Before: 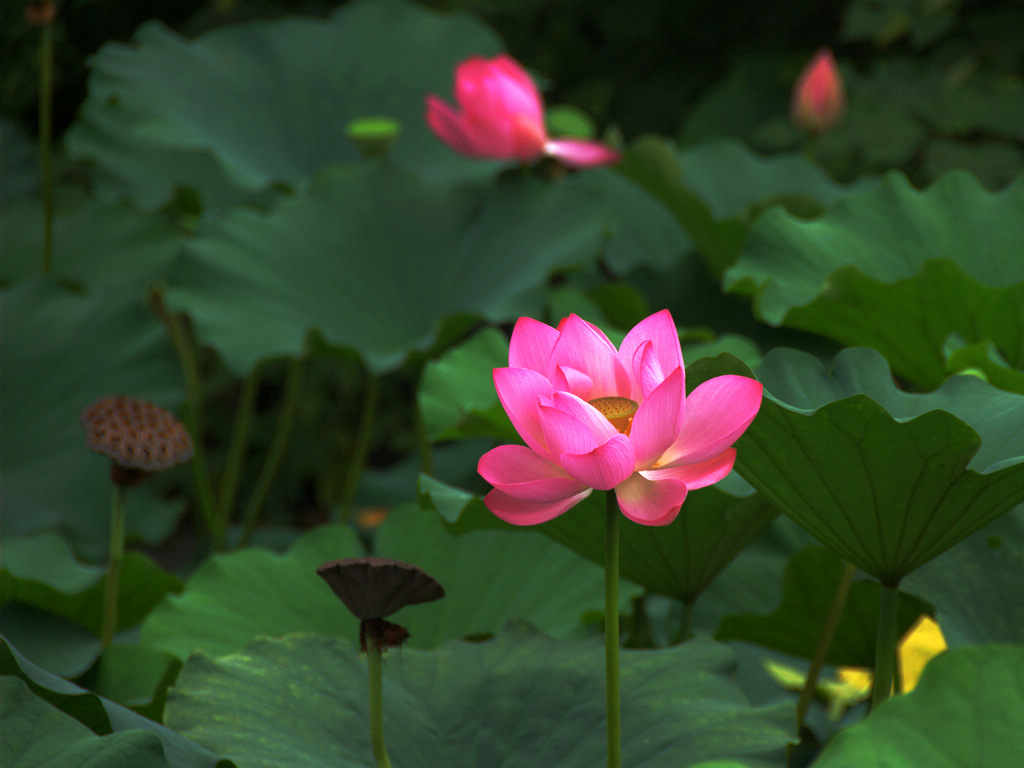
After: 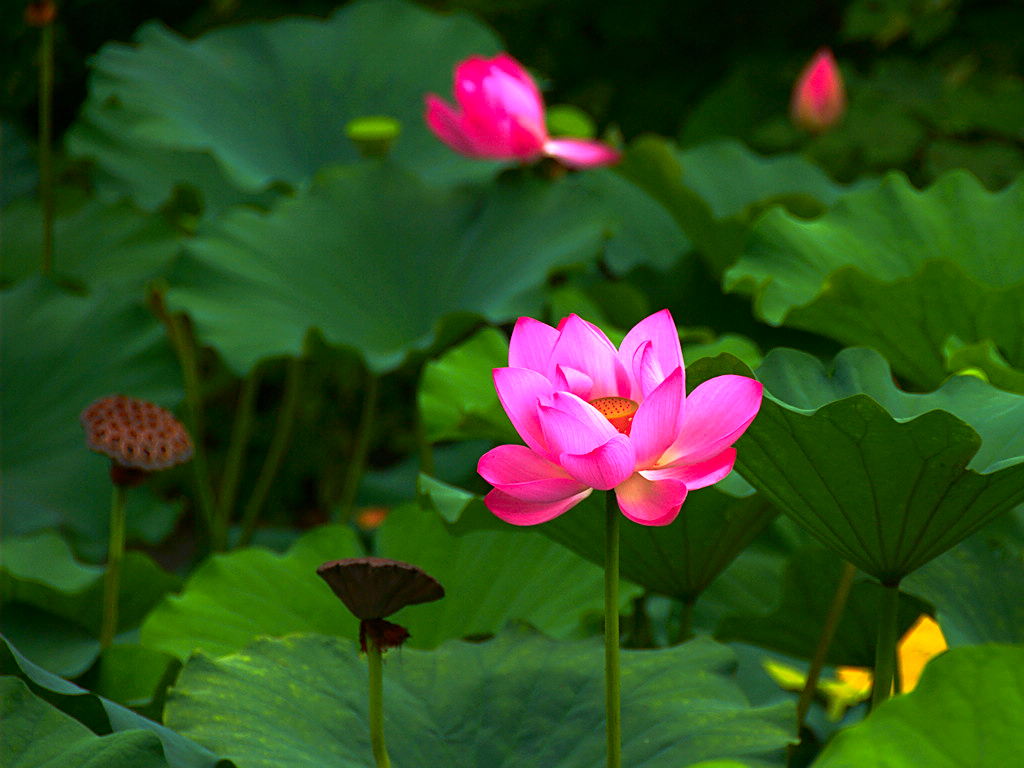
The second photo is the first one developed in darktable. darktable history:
tone curve: curves: ch0 [(0, 0) (0.091, 0.077) (0.389, 0.458) (0.745, 0.82) (0.856, 0.899) (0.92, 0.938) (1, 0.973)]; ch1 [(0, 0) (0.437, 0.404) (0.5, 0.5) (0.529, 0.55) (0.58, 0.6) (0.616, 0.649) (1, 1)]; ch2 [(0, 0) (0.442, 0.415) (0.5, 0.5) (0.535, 0.557) (0.585, 0.62) (1, 1)], color space Lab, independent channels, preserve colors none
color zones: curves: ch1 [(0.24, 0.629) (0.75, 0.5)]; ch2 [(0.255, 0.454) (0.745, 0.491)]
sharpen: on, module defaults
